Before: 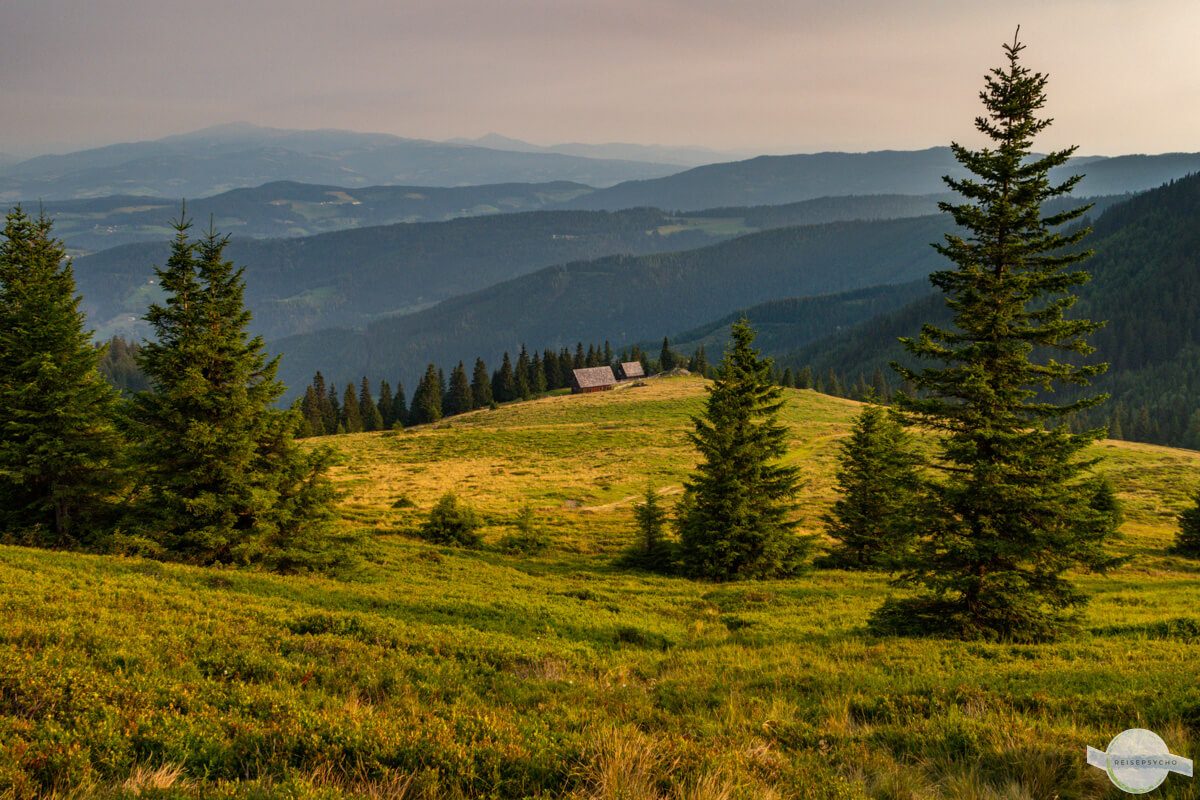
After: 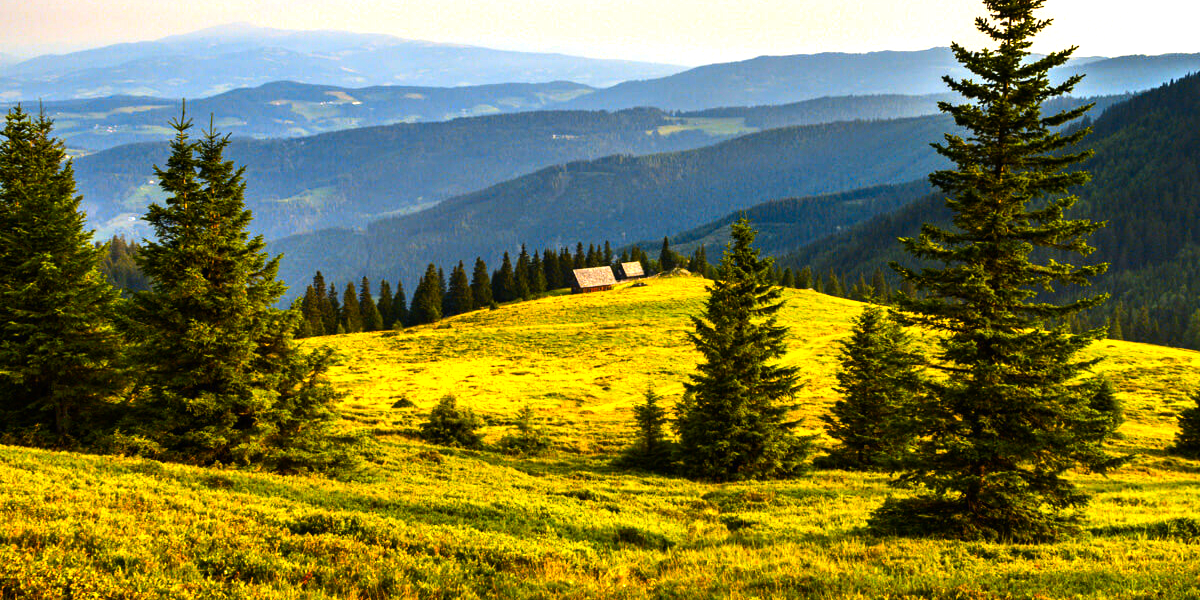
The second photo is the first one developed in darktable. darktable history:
exposure: black level correction 0, exposure 0.7 EV, compensate exposure bias true, compensate highlight preservation false
tone equalizer: -8 EV -1.08 EV, -7 EV -1.01 EV, -6 EV -0.867 EV, -5 EV -0.578 EV, -3 EV 0.578 EV, -2 EV 0.867 EV, -1 EV 1.01 EV, +0 EV 1.08 EV, edges refinement/feathering 500, mask exposure compensation -1.57 EV, preserve details no
color contrast: green-magenta contrast 1.12, blue-yellow contrast 1.95, unbound 0
crop and rotate: top 12.5%, bottom 12.5%
